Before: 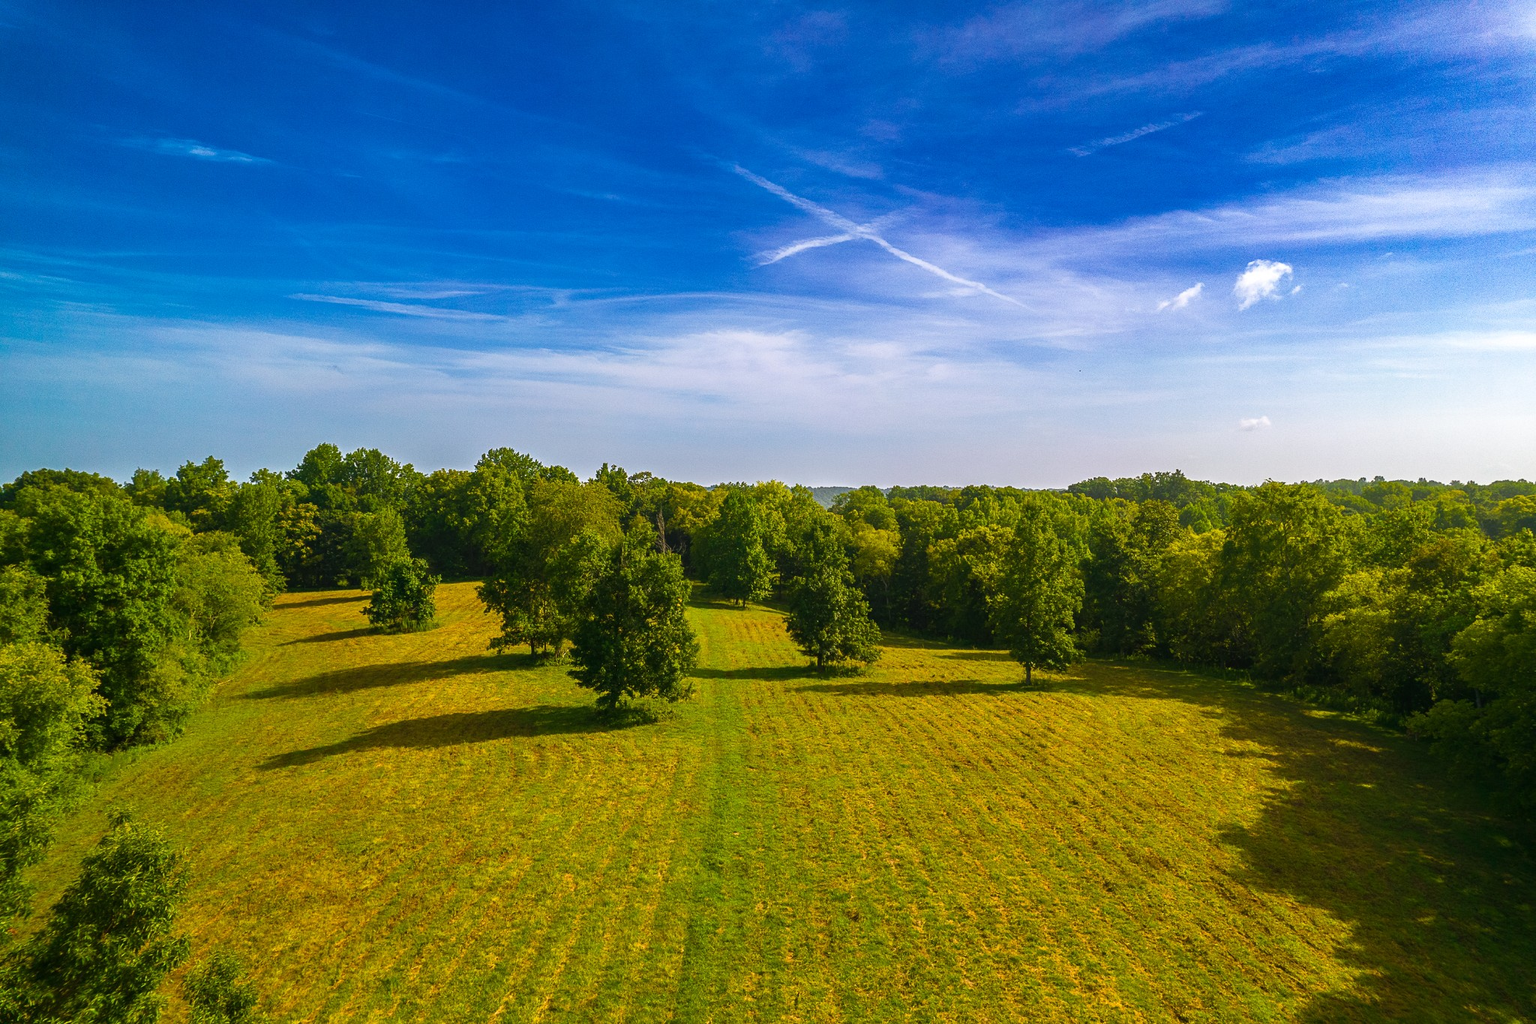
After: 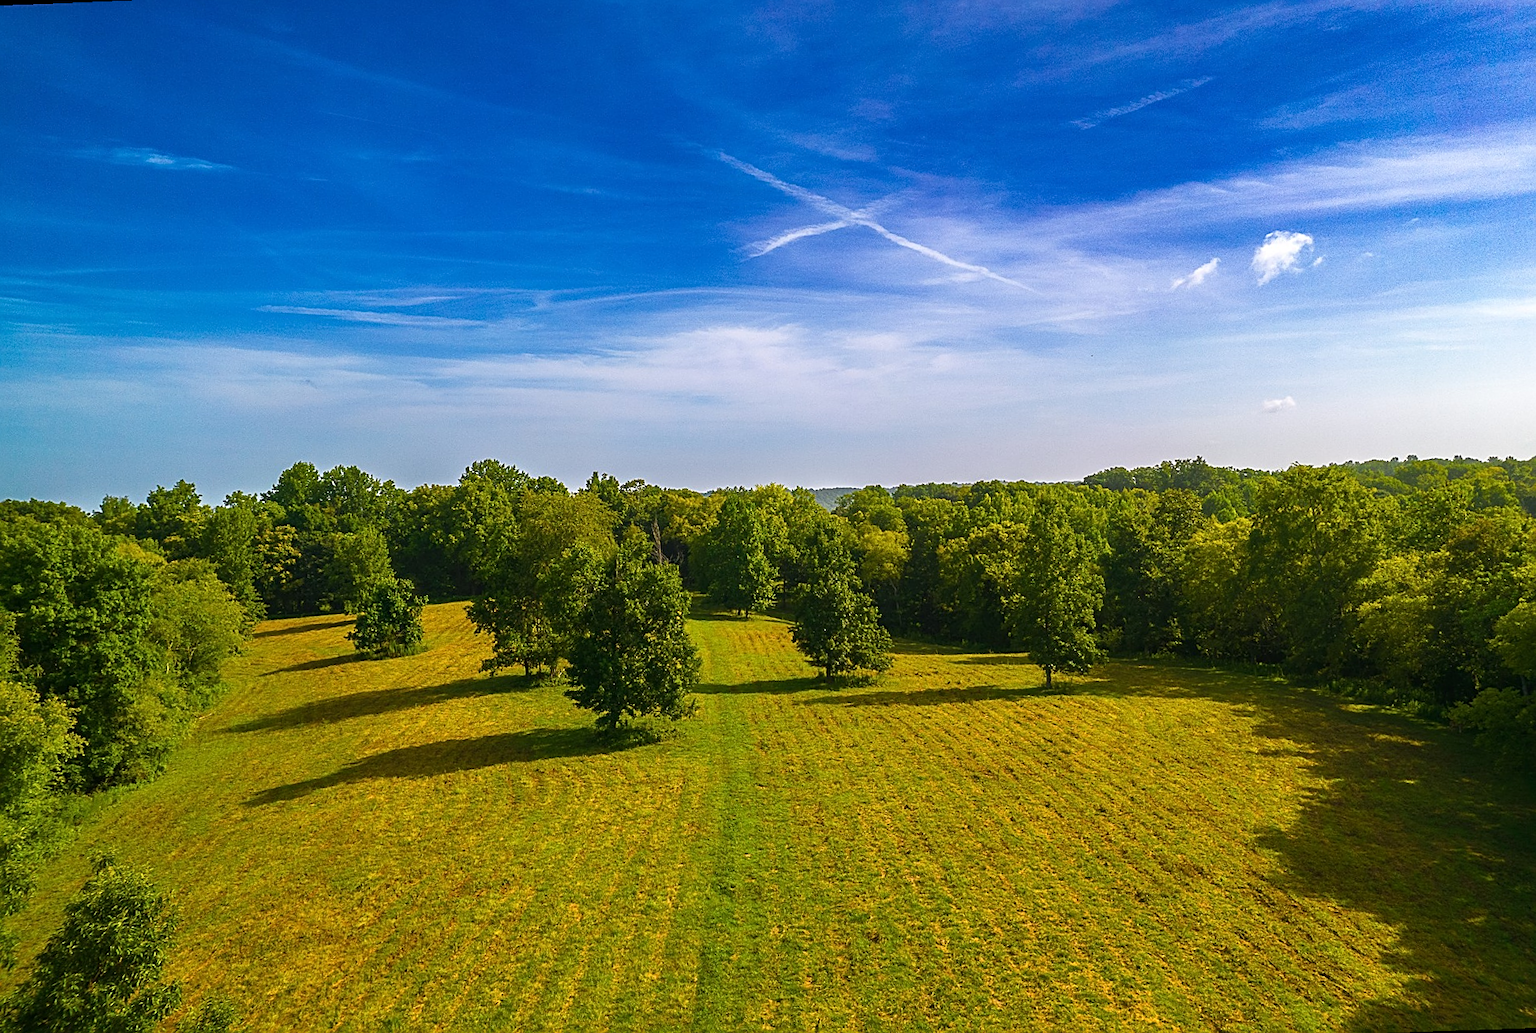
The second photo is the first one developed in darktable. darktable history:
sharpen: on, module defaults
rotate and perspective: rotation -2.12°, lens shift (vertical) 0.009, lens shift (horizontal) -0.008, automatic cropping original format, crop left 0.036, crop right 0.964, crop top 0.05, crop bottom 0.959
